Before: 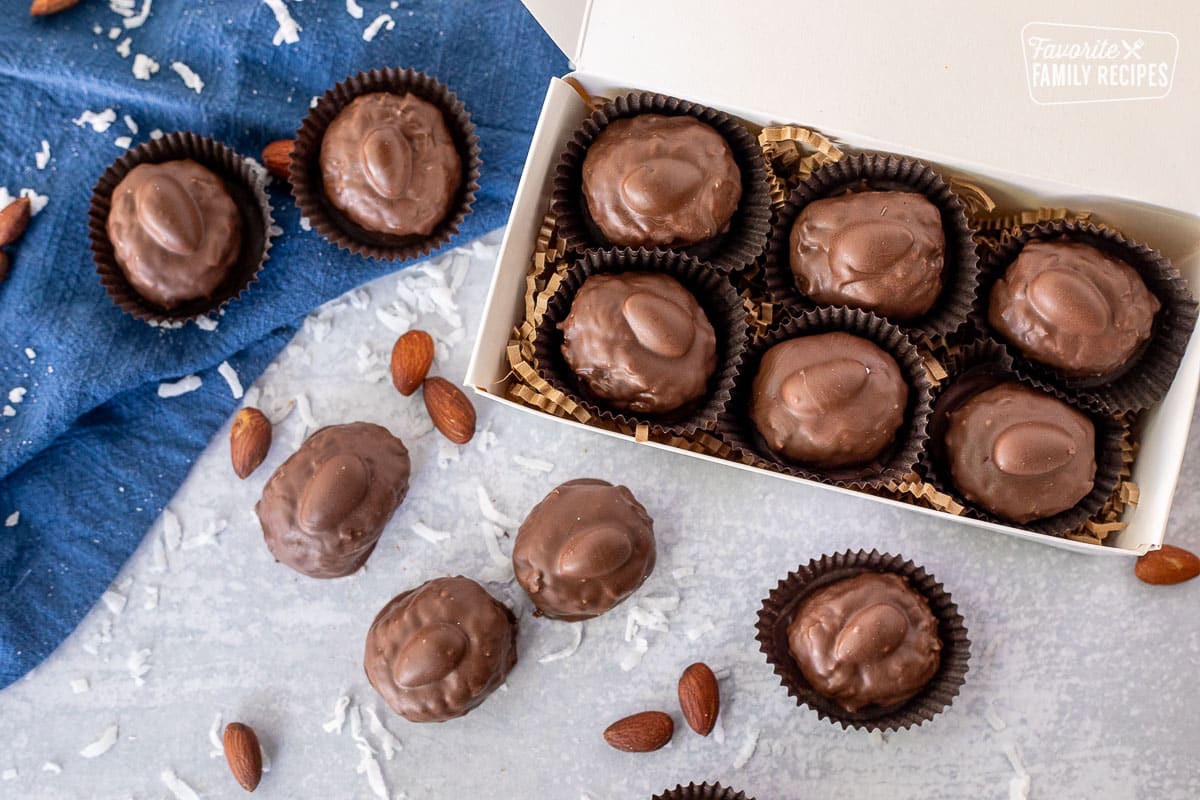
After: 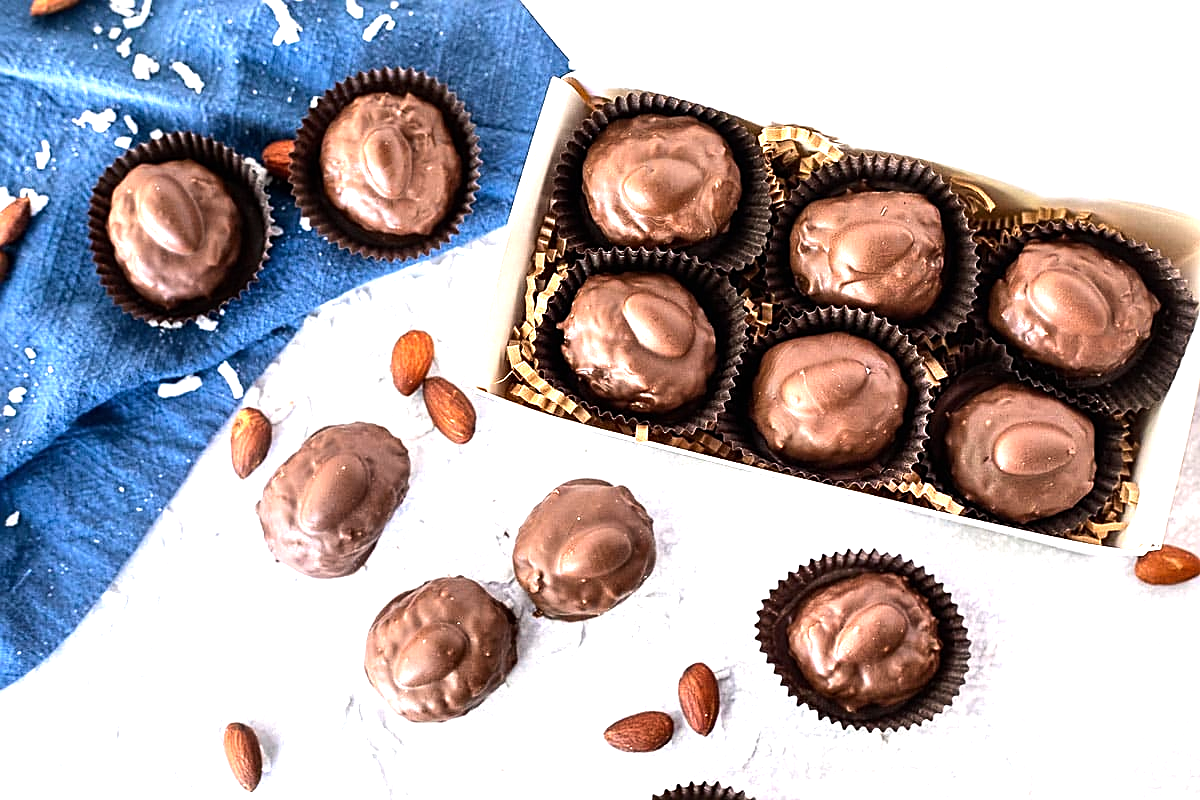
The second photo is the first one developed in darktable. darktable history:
exposure: black level correction 0, exposure 0.693 EV, compensate highlight preservation false
sharpen: on, module defaults
tone equalizer: -8 EV -0.741 EV, -7 EV -0.718 EV, -6 EV -0.563 EV, -5 EV -0.403 EV, -3 EV 0.375 EV, -2 EV 0.6 EV, -1 EV 0.684 EV, +0 EV 0.755 EV, edges refinement/feathering 500, mask exposure compensation -1.57 EV, preserve details no
